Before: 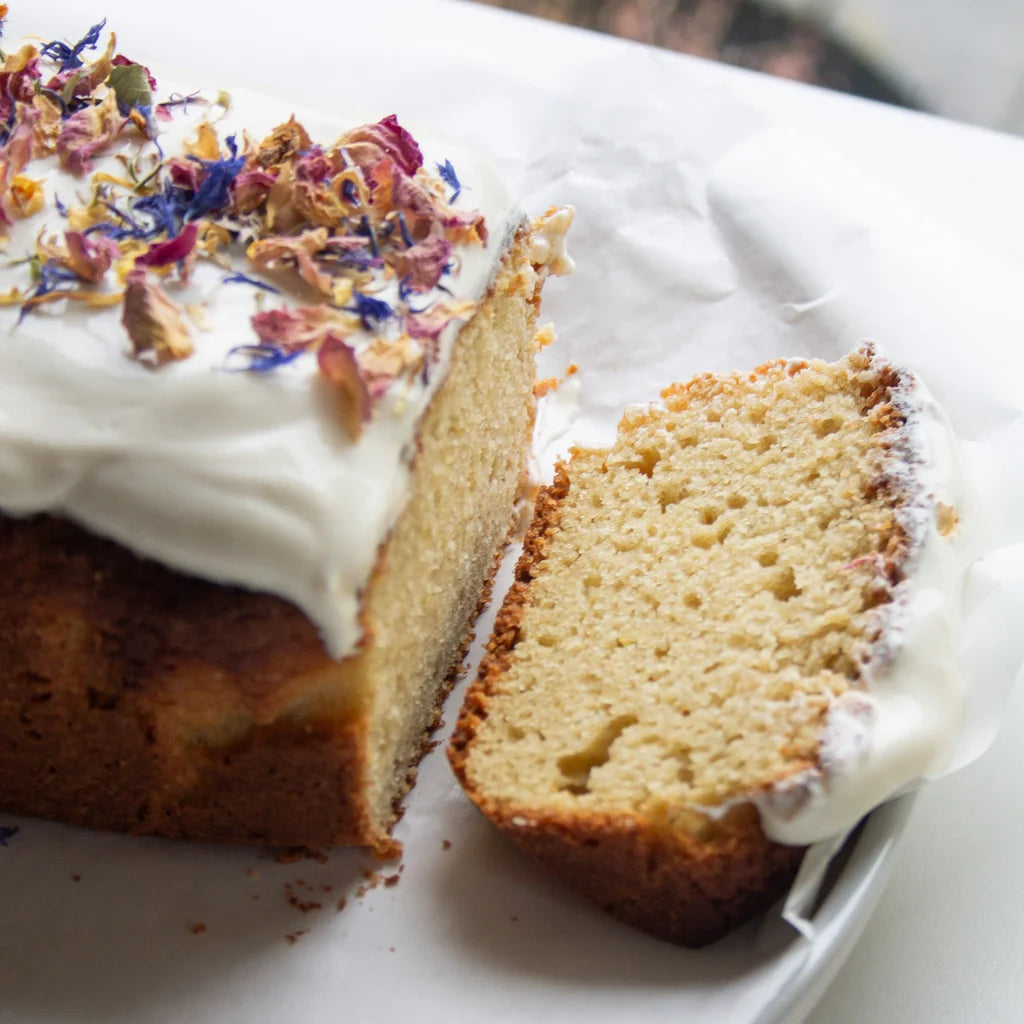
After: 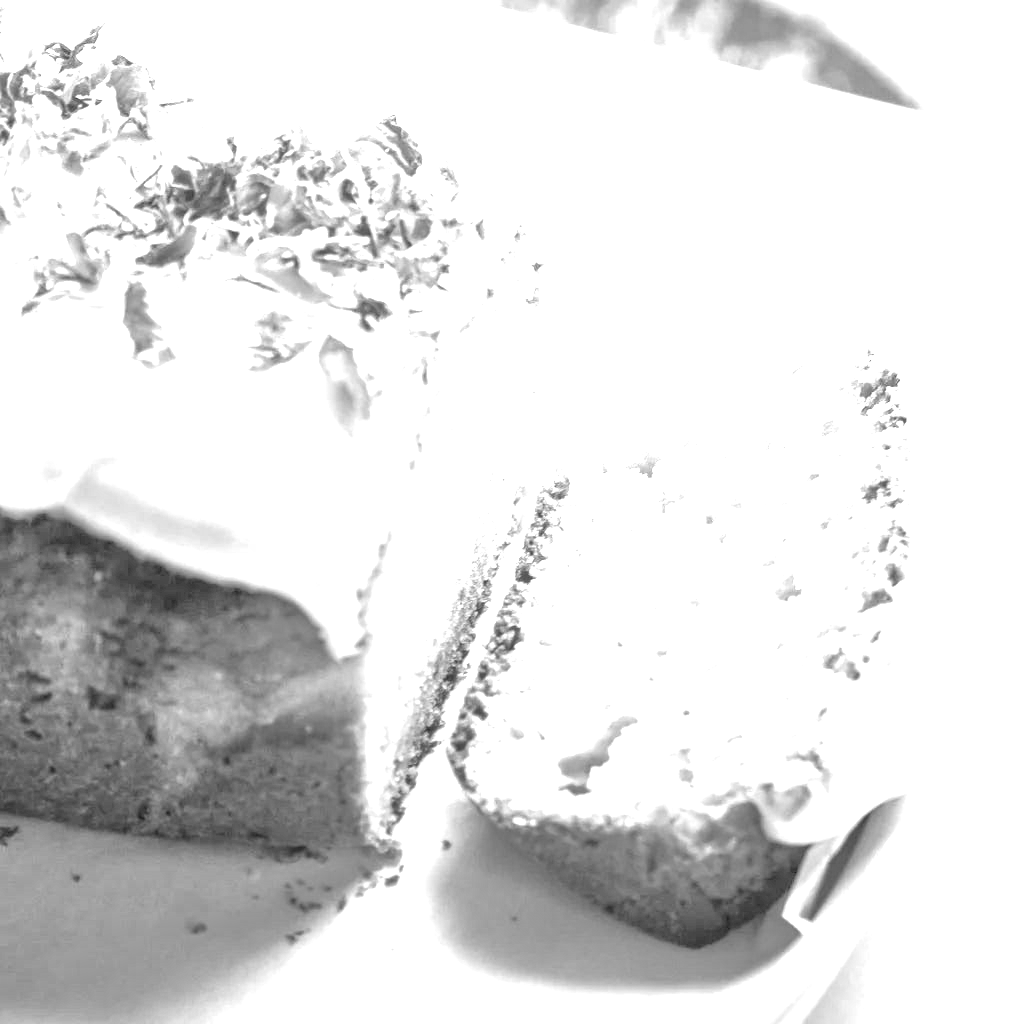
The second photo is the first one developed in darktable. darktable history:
tone equalizer: -7 EV 0.15 EV, -6 EV 0.6 EV, -5 EV 1.15 EV, -4 EV 1.33 EV, -3 EV 1.15 EV, -2 EV 0.6 EV, -1 EV 0.15 EV, mask exposure compensation -0.5 EV
exposure: black level correction 0, exposure 2.088 EV, compensate exposure bias true, compensate highlight preservation false
monochrome: on, module defaults
local contrast: on, module defaults
graduated density: rotation -180°, offset 24.95
